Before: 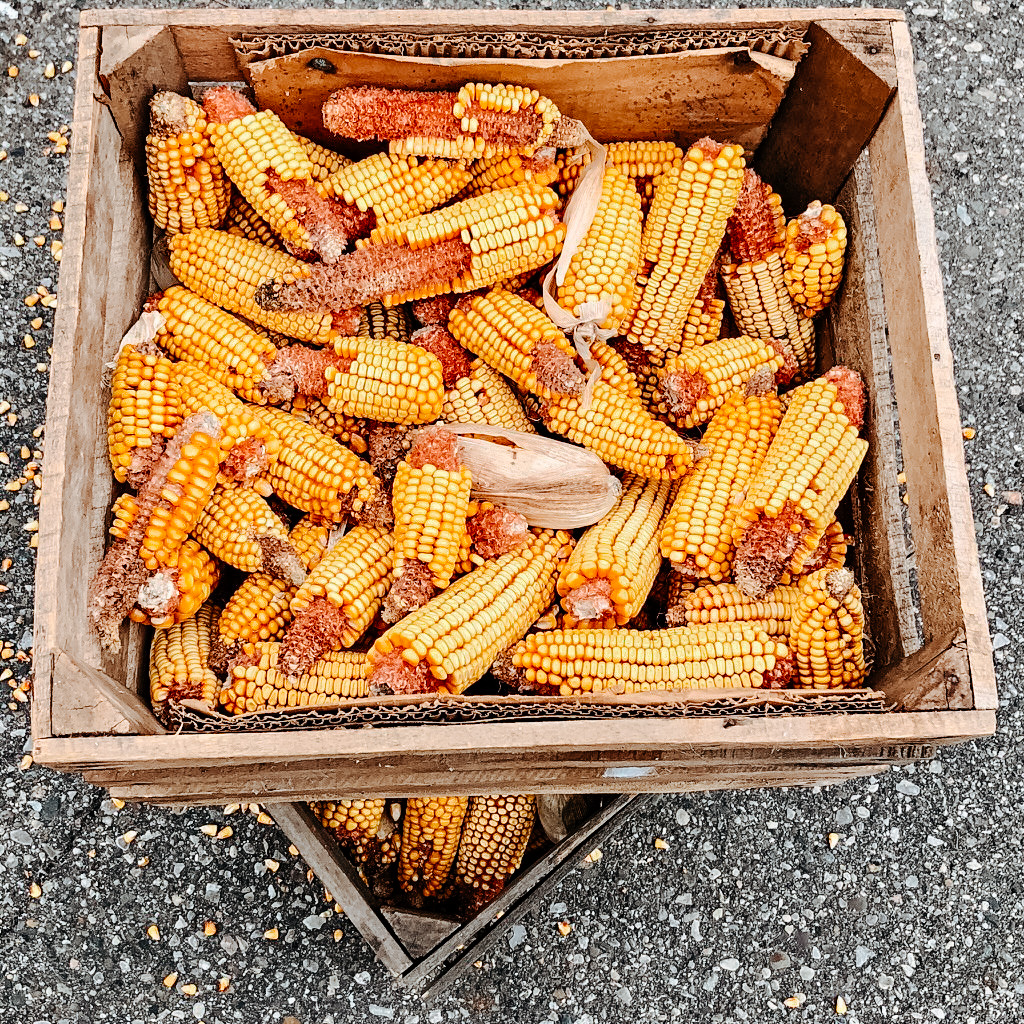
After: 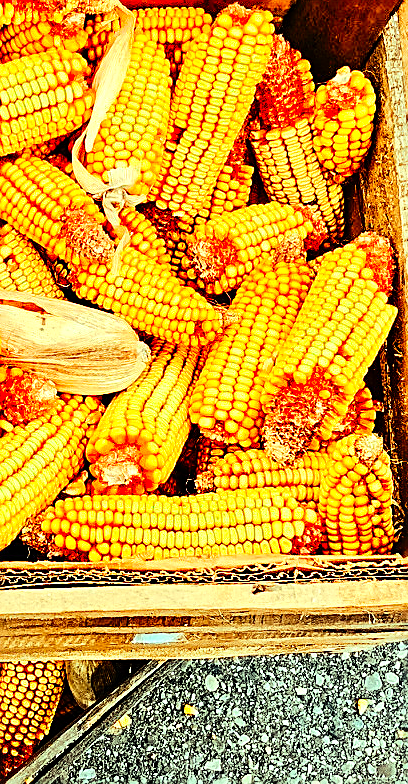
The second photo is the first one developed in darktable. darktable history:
crop: left 46.07%, top 13.145%, right 14.053%, bottom 9.916%
tone equalizer: -7 EV 0.145 EV, -6 EV 0.619 EV, -5 EV 1.13 EV, -4 EV 1.3 EV, -3 EV 1.14 EV, -2 EV 0.6 EV, -1 EV 0.145 EV, smoothing diameter 2.2%, edges refinement/feathering 21.35, mask exposure compensation -1.57 EV, filter diffusion 5
sharpen: amount 0.492
color correction: highlights a* -11.05, highlights b* 9.95, saturation 1.71
